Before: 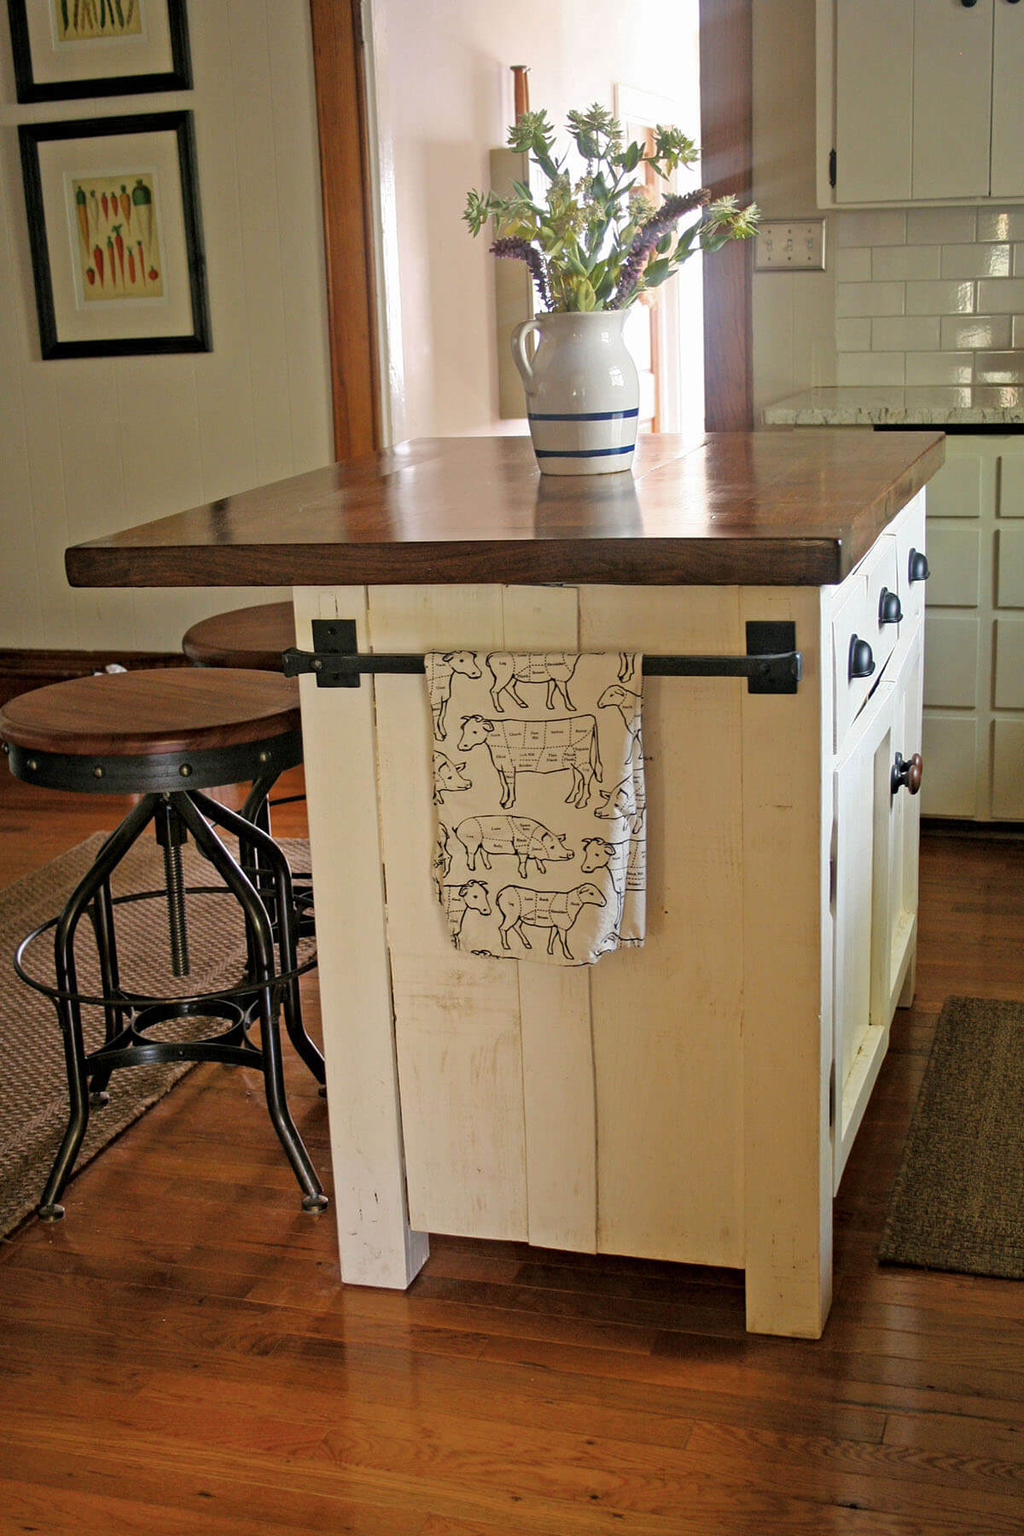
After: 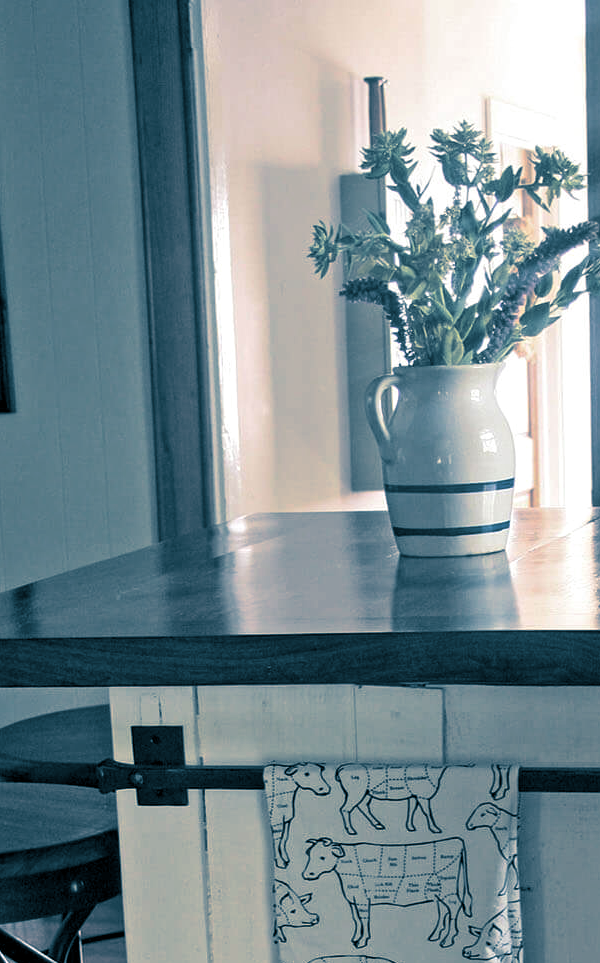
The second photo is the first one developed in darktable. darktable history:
crop: left 19.556%, right 30.401%, bottom 46.458%
split-toning: shadows › hue 212.4°, balance -70
local contrast: highlights 100%, shadows 100%, detail 120%, midtone range 0.2
